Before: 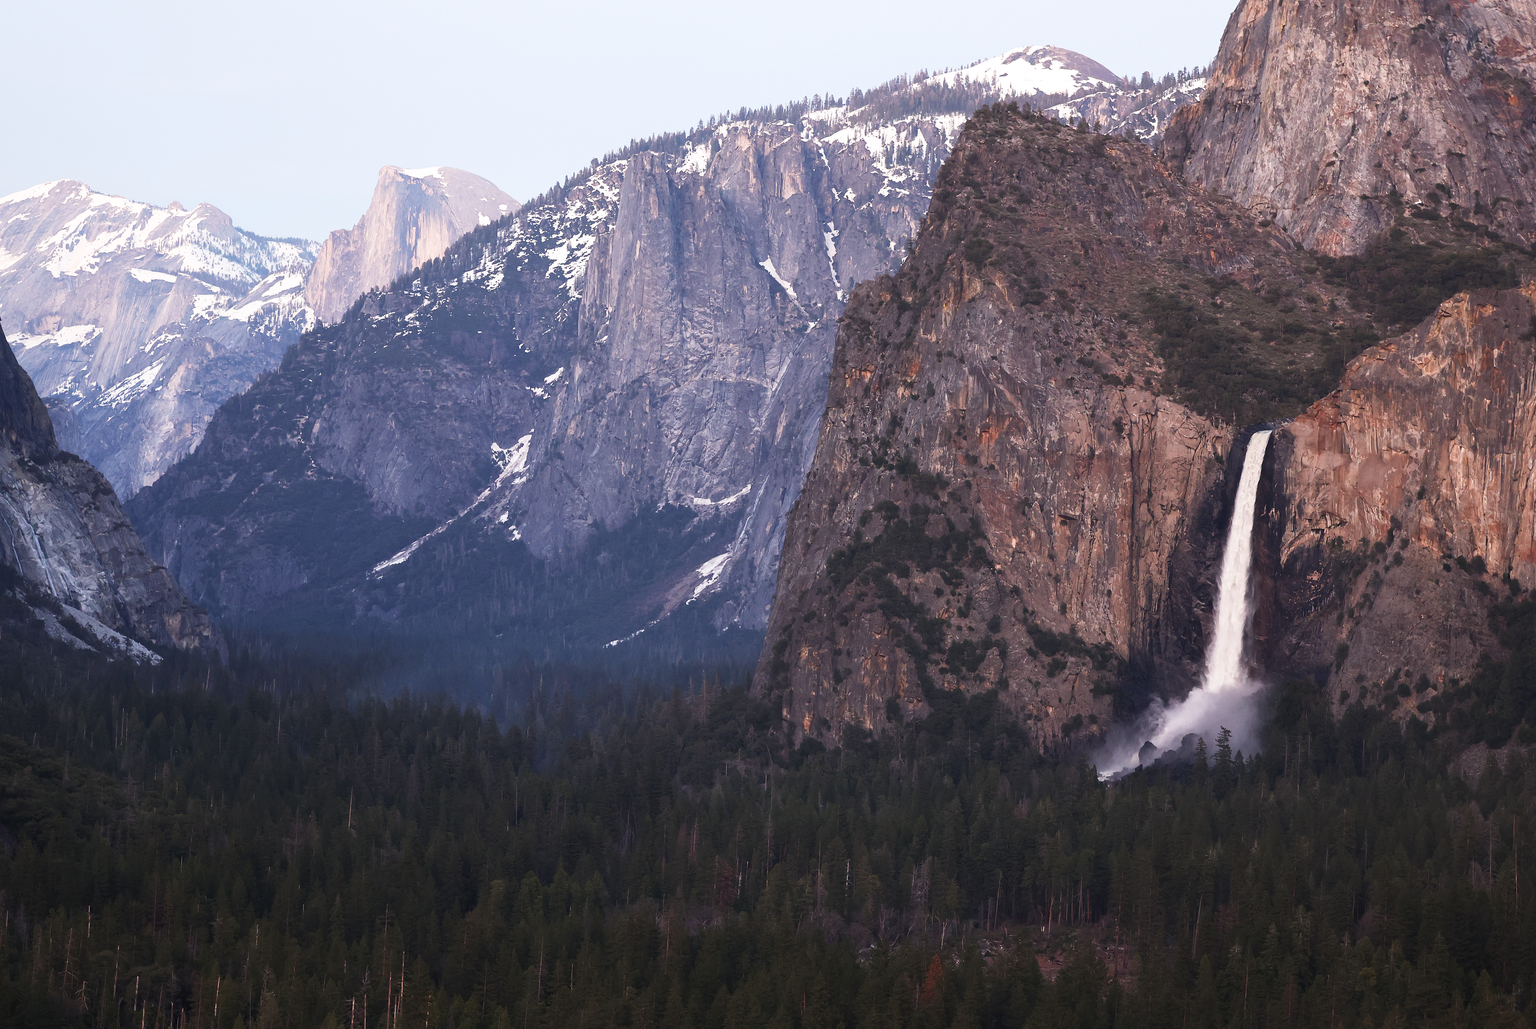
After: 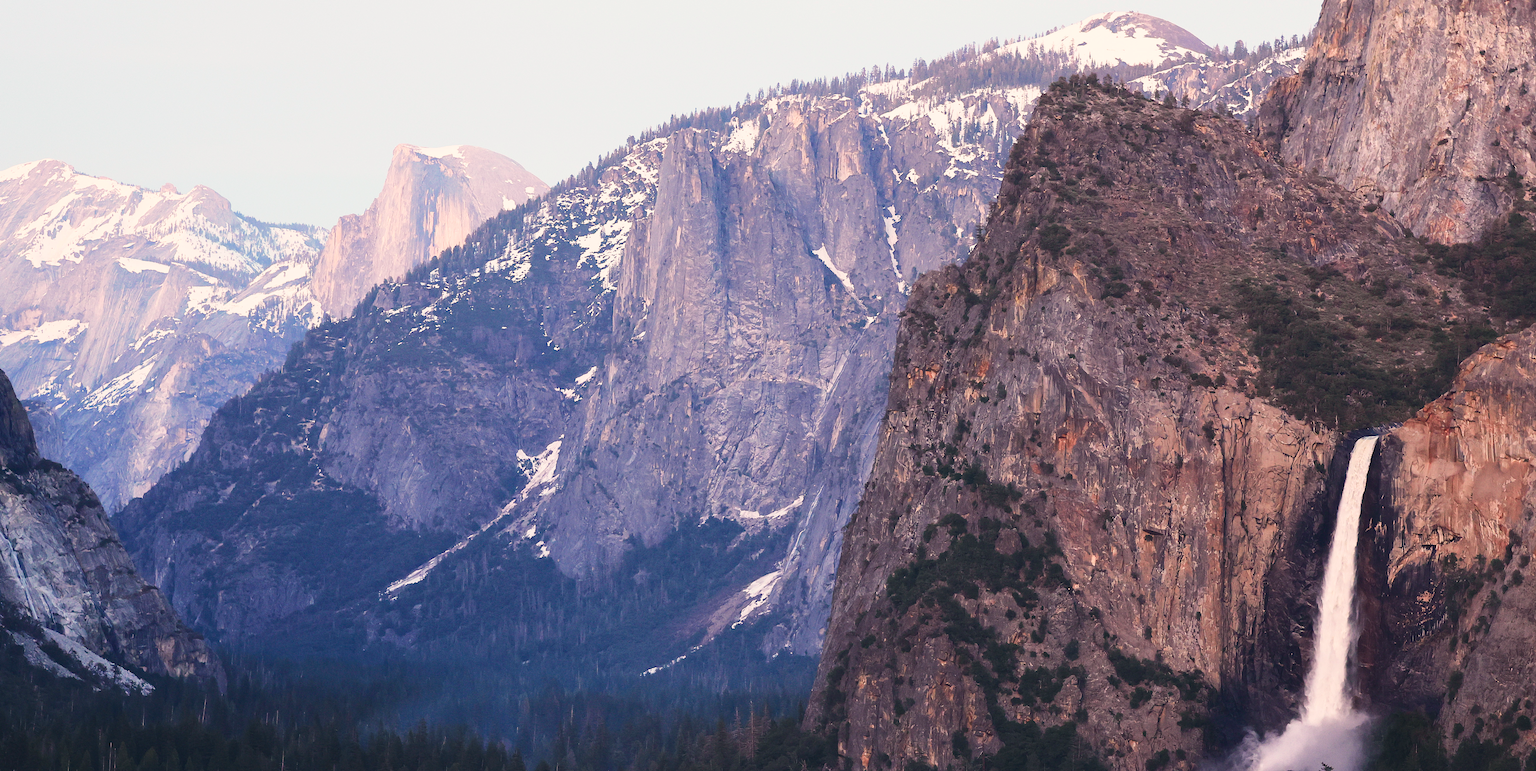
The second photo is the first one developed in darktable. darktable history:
color balance rgb: shadows lift › chroma 2%, shadows lift › hue 219.6°, power › hue 313.2°, highlights gain › chroma 3%, highlights gain › hue 75.6°, global offset › luminance 0.5%, perceptual saturation grading › global saturation 15.33%, perceptual saturation grading › highlights -19.33%, perceptual saturation grading › shadows 20%, global vibrance 20%
tone curve: curves: ch0 [(0, 0) (0.105, 0.068) (0.181, 0.14) (0.28, 0.259) (0.384, 0.404) (0.485, 0.531) (0.638, 0.681) (0.87, 0.883) (1, 0.977)]; ch1 [(0, 0) (0.161, 0.092) (0.35, 0.33) (0.379, 0.401) (0.456, 0.469) (0.501, 0.499) (0.516, 0.524) (0.562, 0.569) (0.635, 0.646) (1, 1)]; ch2 [(0, 0) (0.371, 0.362) (0.437, 0.437) (0.5, 0.5) (0.53, 0.524) (0.56, 0.561) (0.622, 0.606) (1, 1)], color space Lab, independent channels, preserve colors none
crop: left 1.509%, top 3.452%, right 7.696%, bottom 28.452%
